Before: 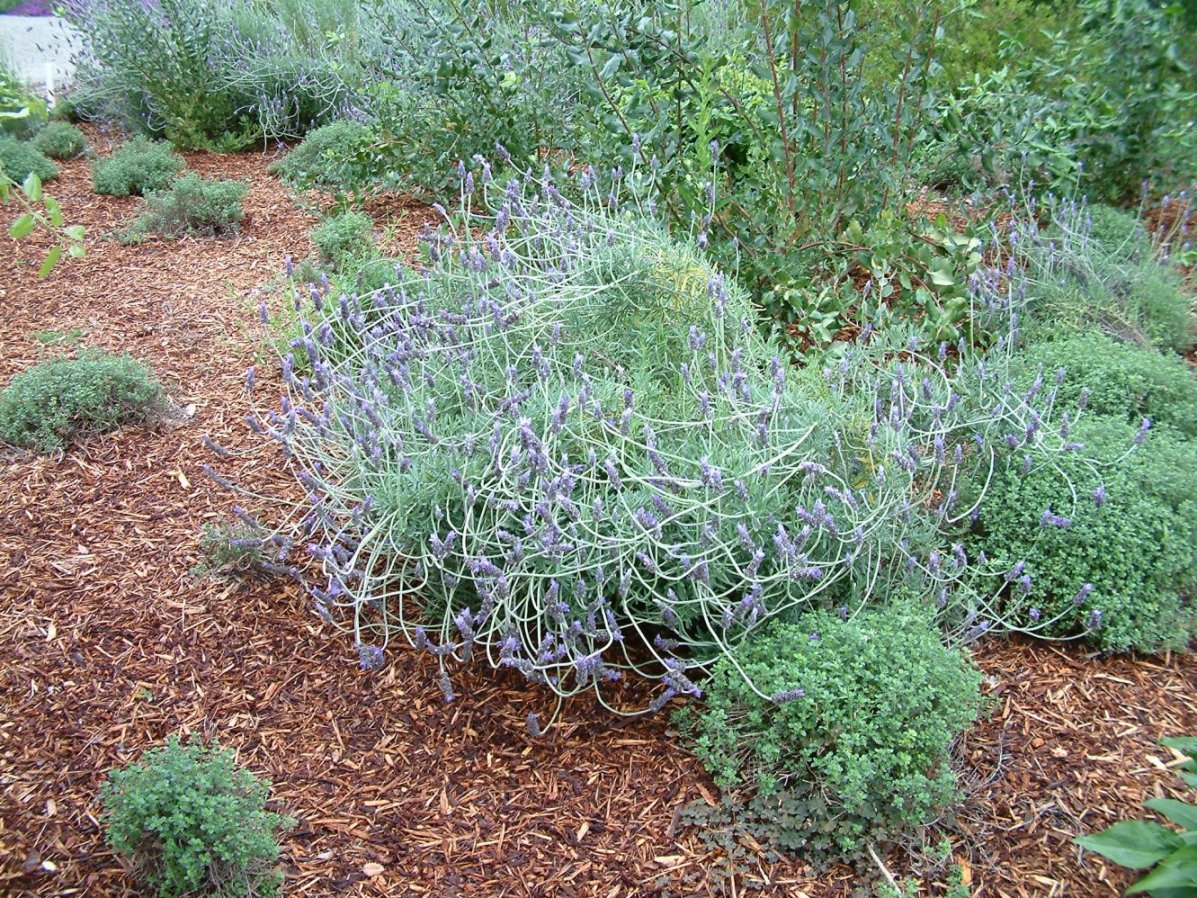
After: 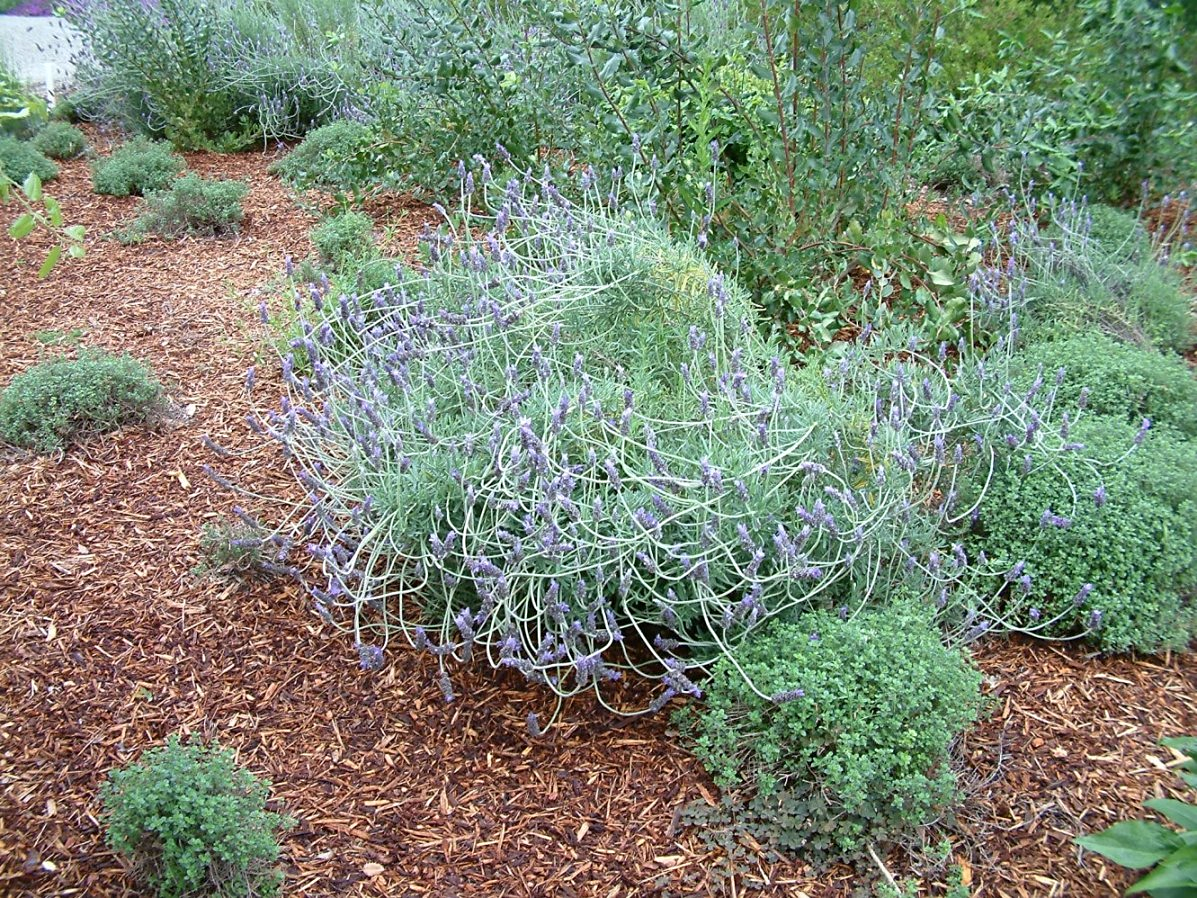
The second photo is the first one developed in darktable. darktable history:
tone equalizer: mask exposure compensation -0.509 EV
sharpen: amount 0.212
